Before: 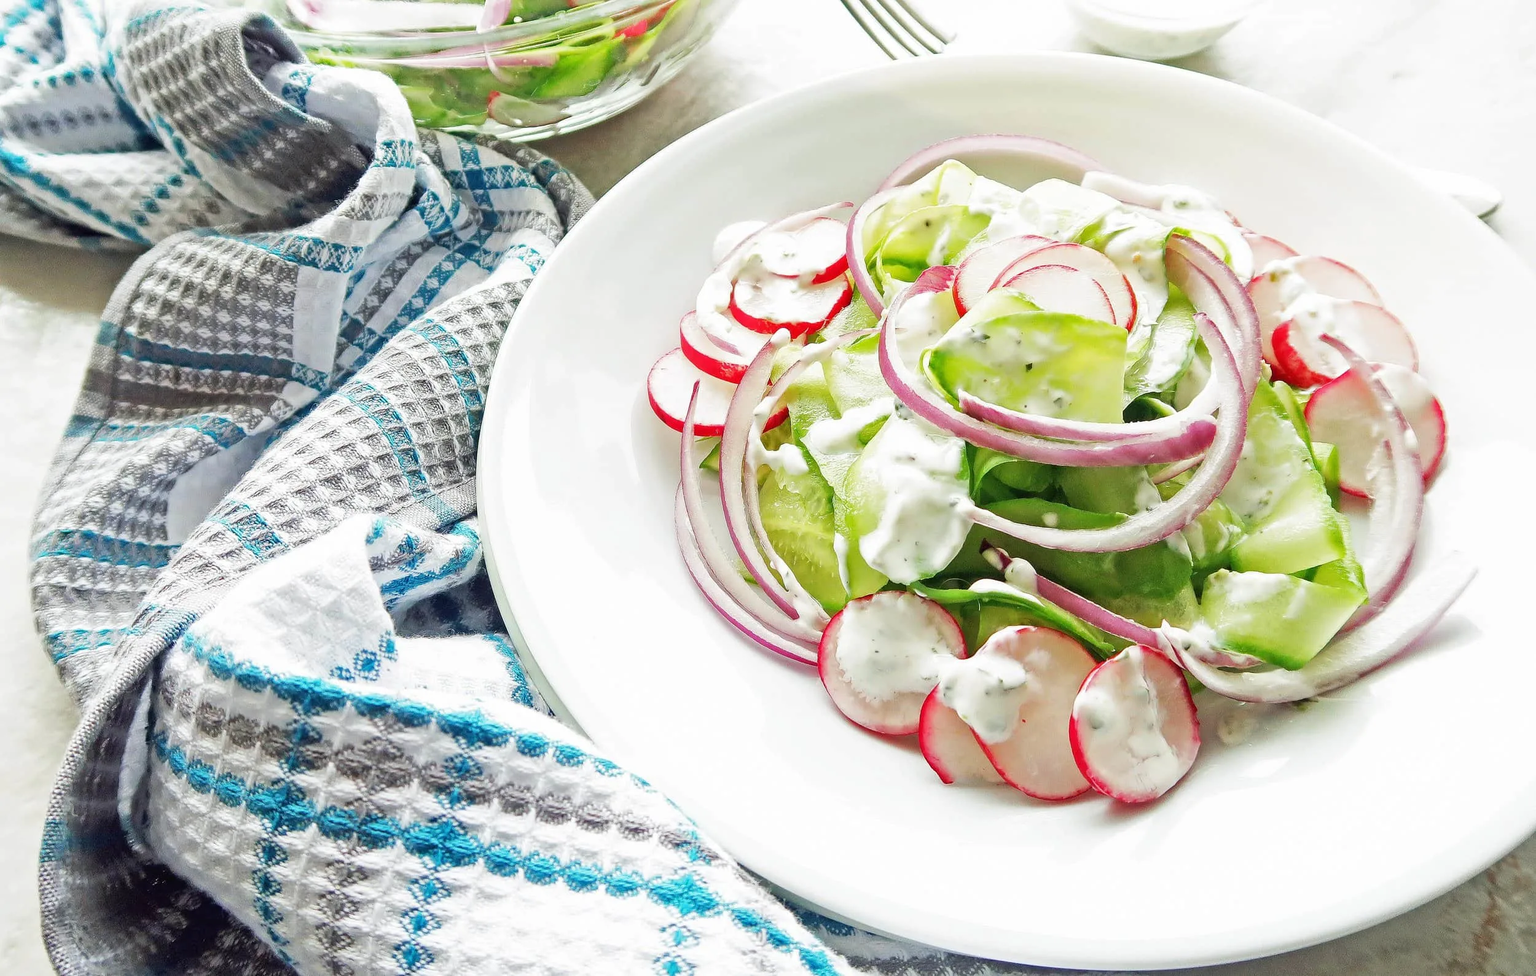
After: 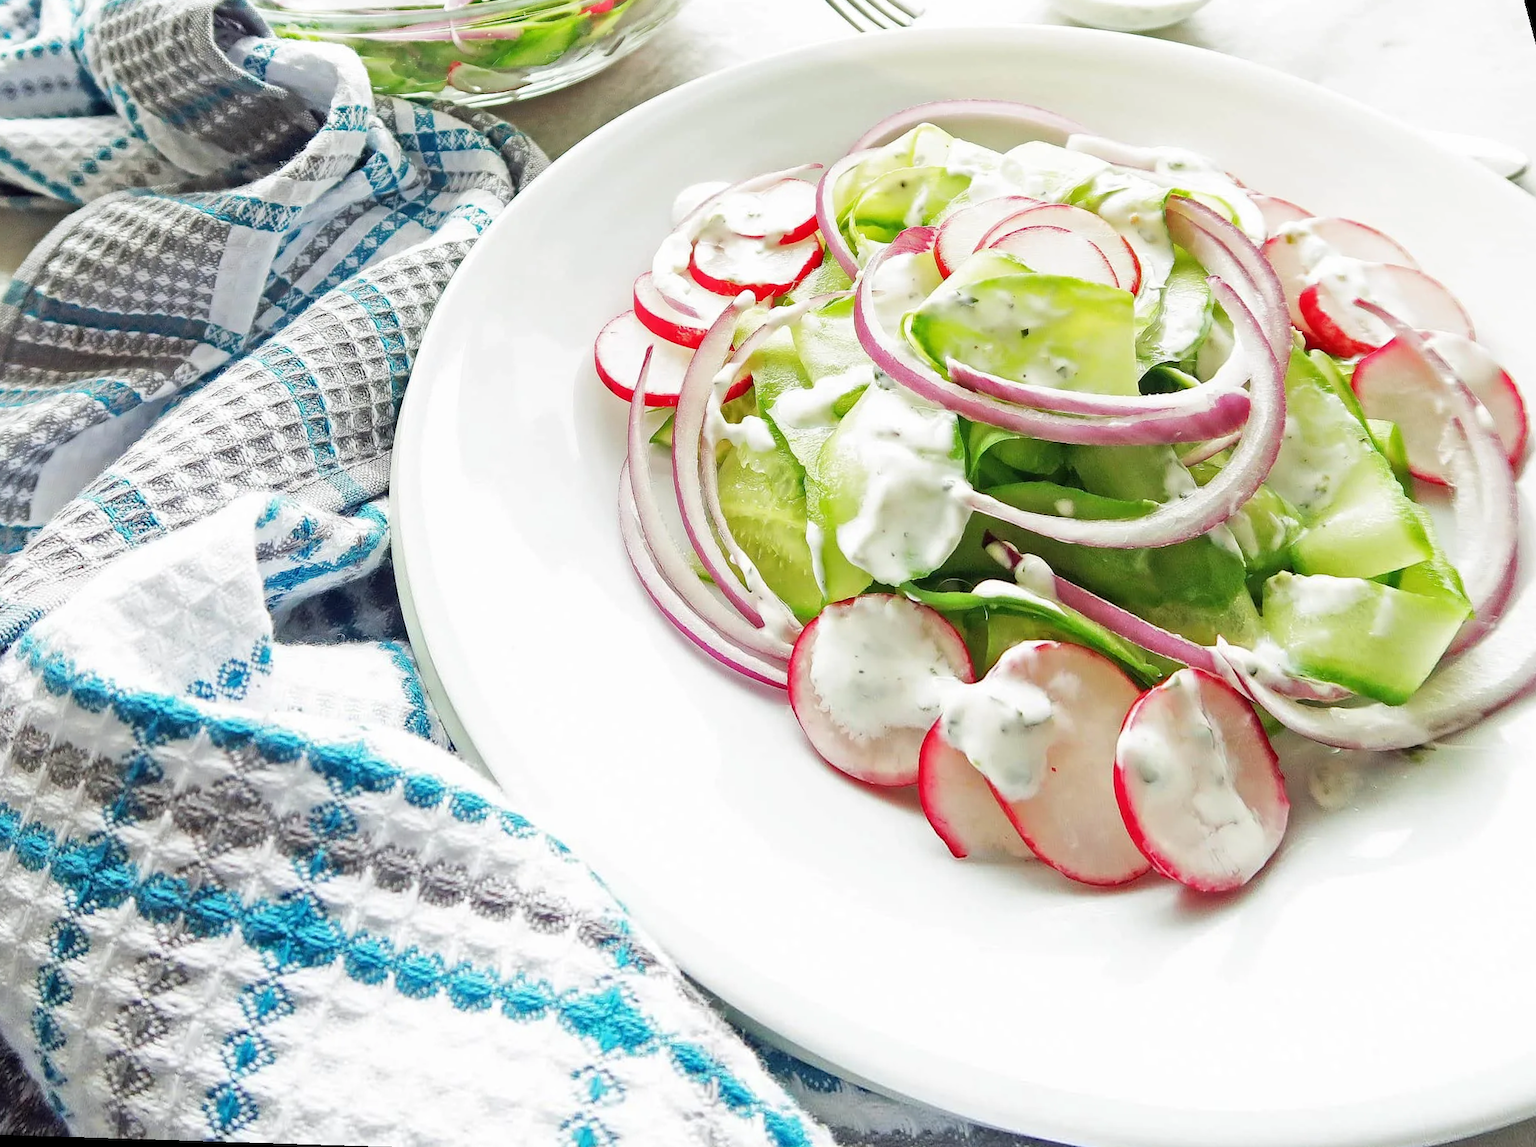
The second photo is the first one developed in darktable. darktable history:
white balance: emerald 1
rotate and perspective: rotation 0.72°, lens shift (vertical) -0.352, lens shift (horizontal) -0.051, crop left 0.152, crop right 0.859, crop top 0.019, crop bottom 0.964
